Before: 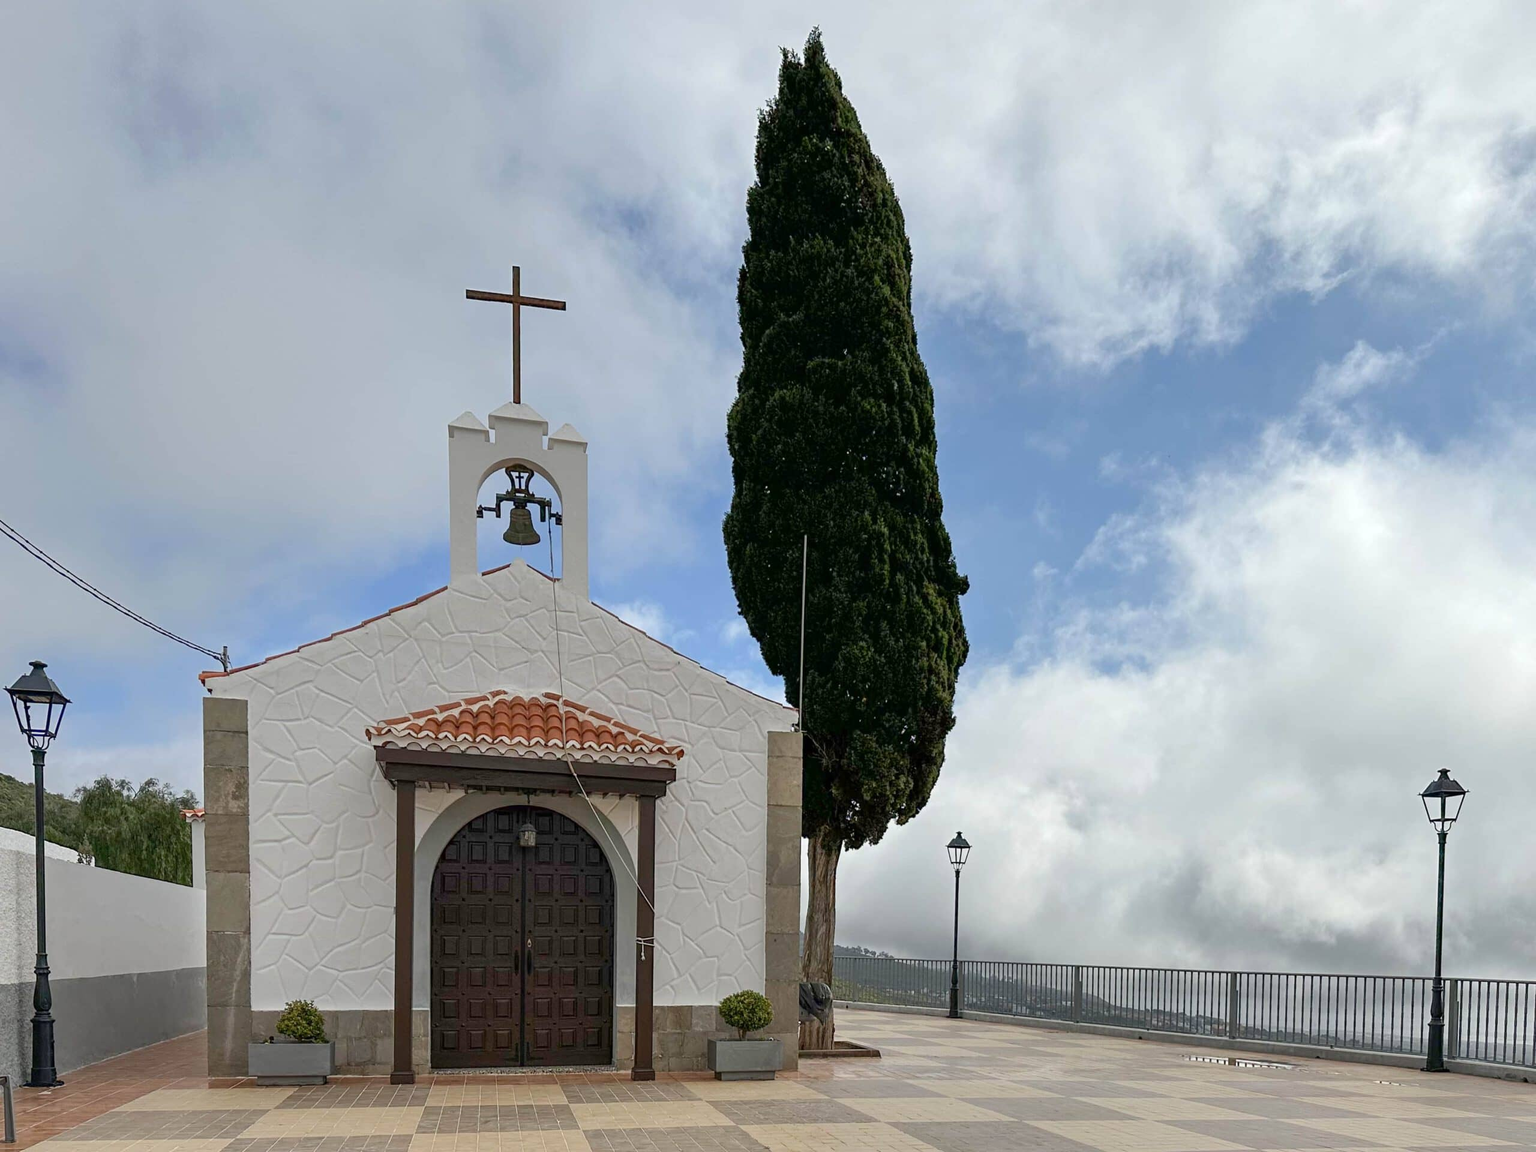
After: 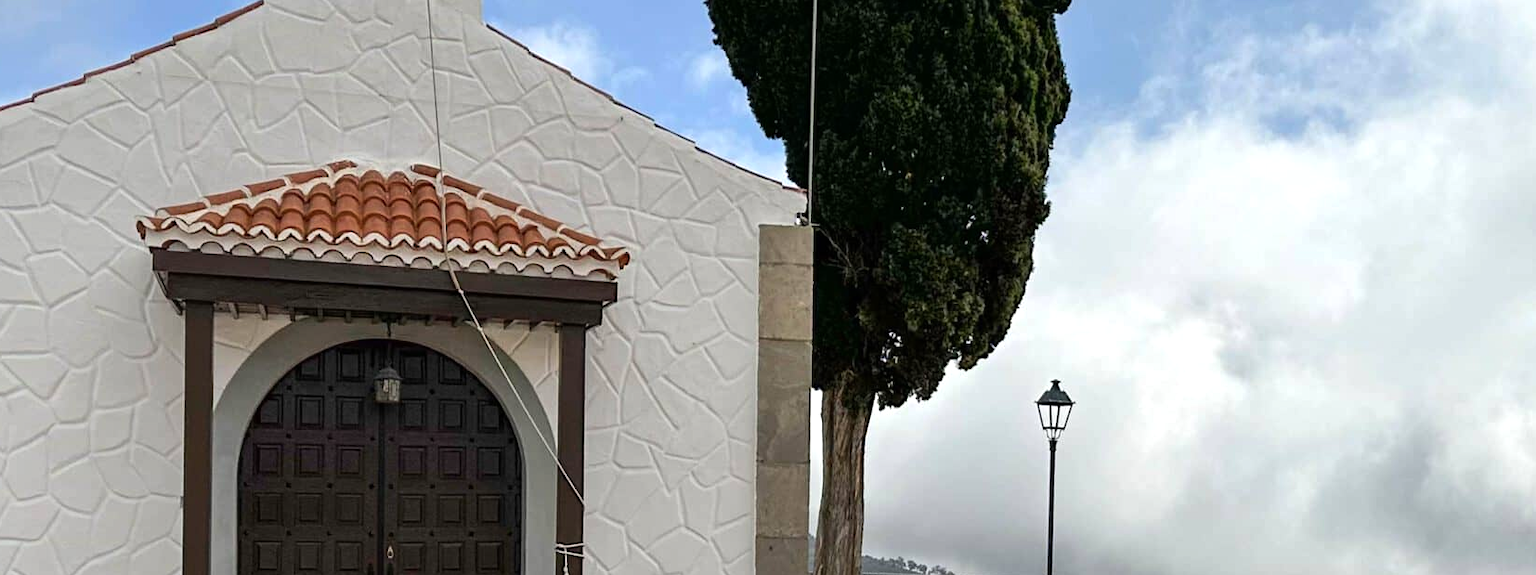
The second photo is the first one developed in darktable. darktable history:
tone equalizer: -8 EV -0.432 EV, -7 EV -0.356 EV, -6 EV -0.356 EV, -5 EV -0.186 EV, -3 EV 0.235 EV, -2 EV 0.308 EV, -1 EV 0.368 EV, +0 EV 0.423 EV, edges refinement/feathering 500, mask exposure compensation -1.57 EV, preserve details no
crop: left 18.081%, top 50.914%, right 17.304%, bottom 16.791%
